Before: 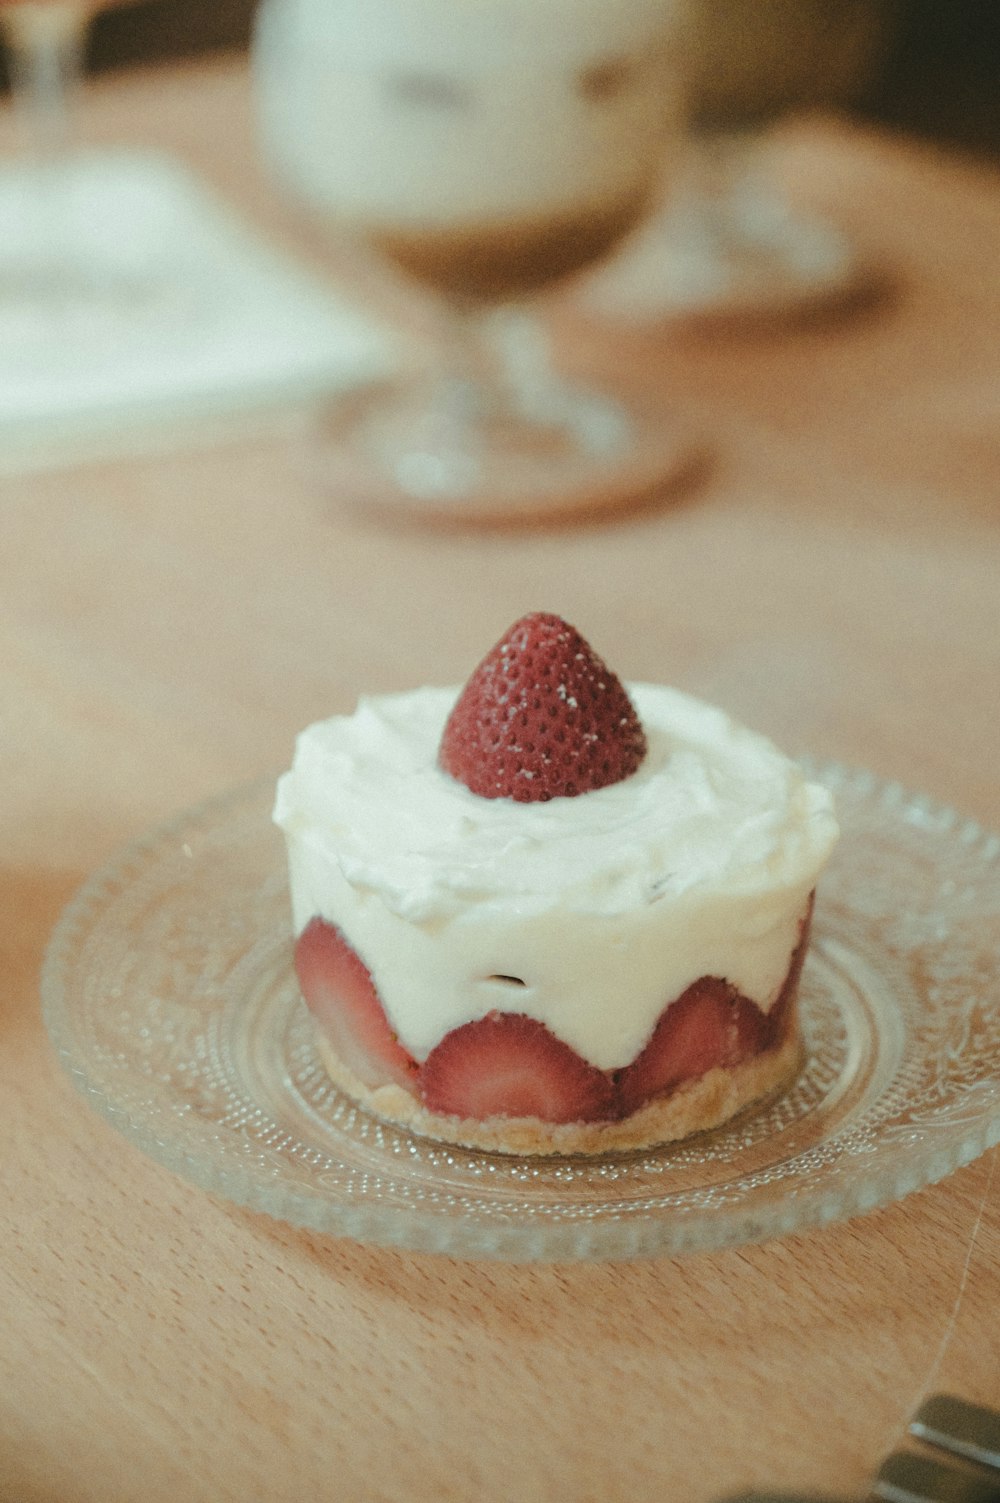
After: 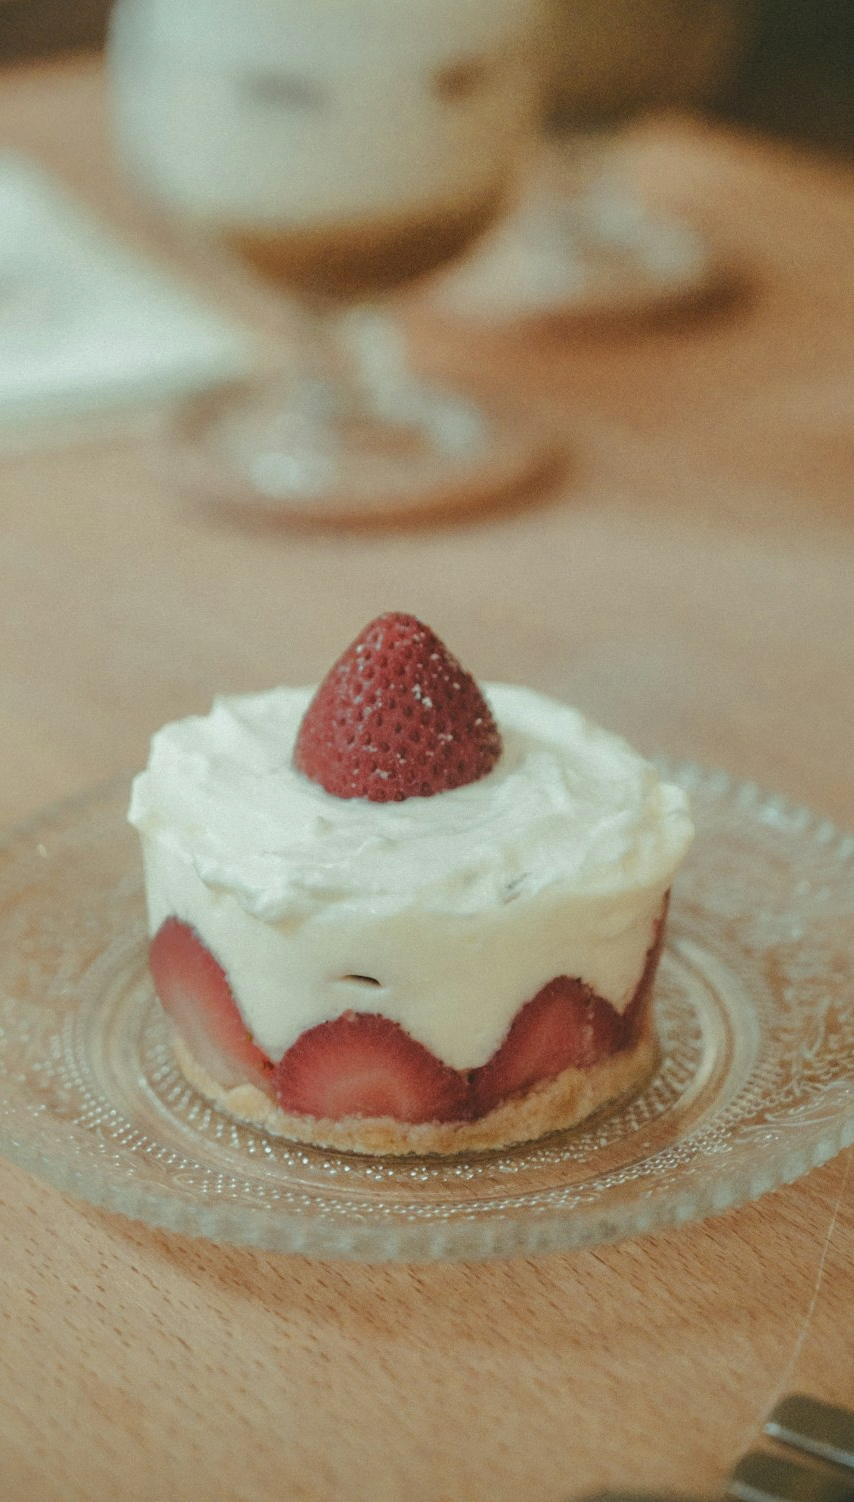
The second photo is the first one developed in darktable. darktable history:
shadows and highlights: on, module defaults
local contrast: detail 110%
crop and rotate: left 14.584%
white balance: red 1, blue 1
